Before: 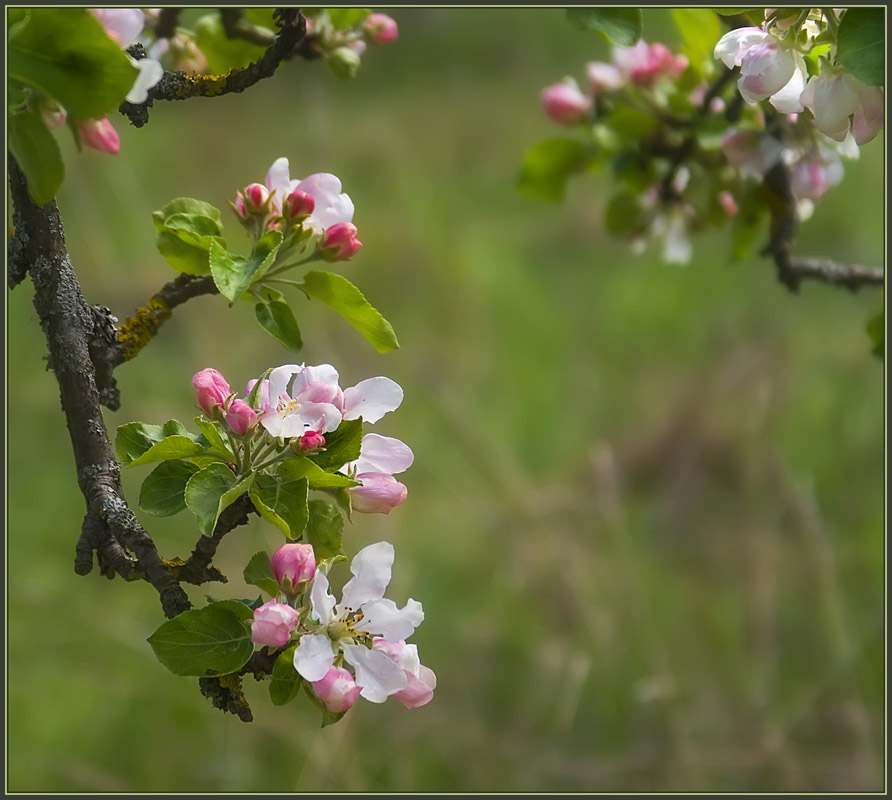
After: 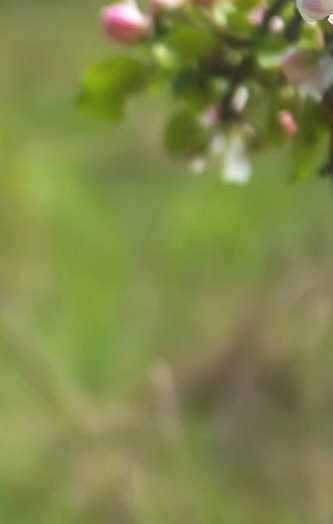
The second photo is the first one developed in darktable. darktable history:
exposure: black level correction -0.005, exposure 0.614 EV, compensate exposure bias true, compensate highlight preservation false
crop and rotate: left 49.451%, top 10.135%, right 13.123%, bottom 24.253%
